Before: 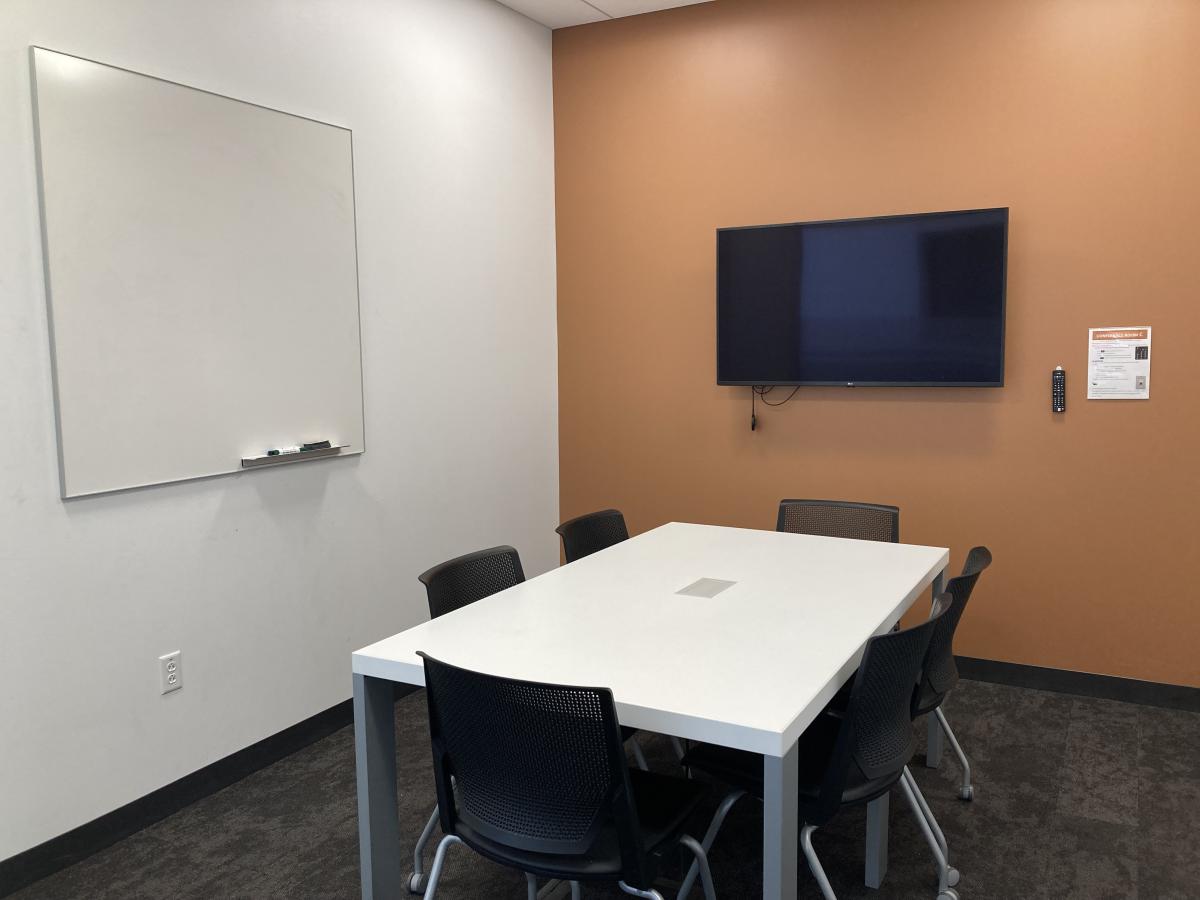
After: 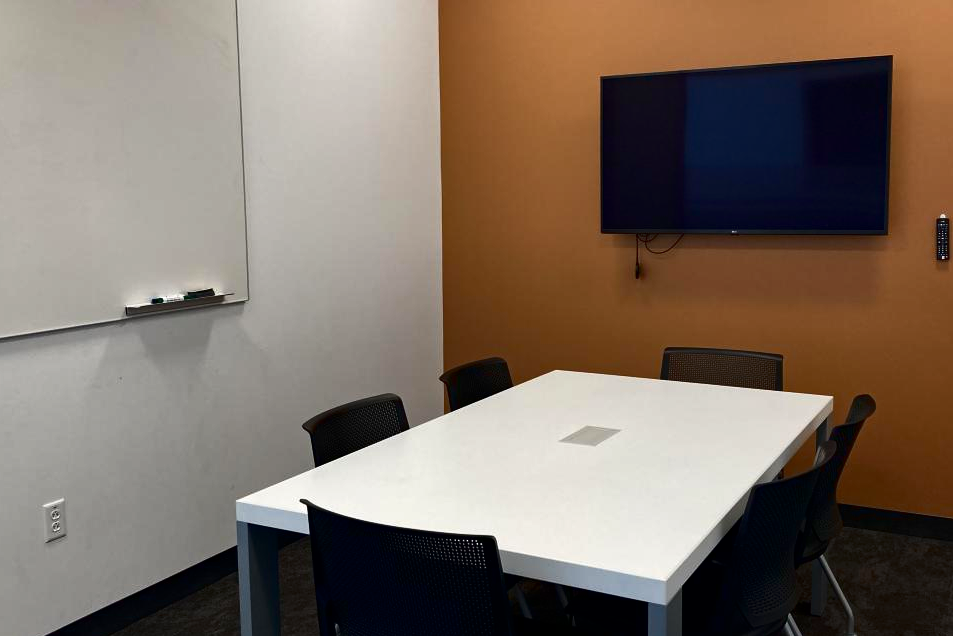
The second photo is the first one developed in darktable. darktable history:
haze removal: compatibility mode true, adaptive false
contrast brightness saturation: contrast 0.13, brightness -0.24, saturation 0.14
crop: left 9.712%, top 16.928%, right 10.845%, bottom 12.332%
